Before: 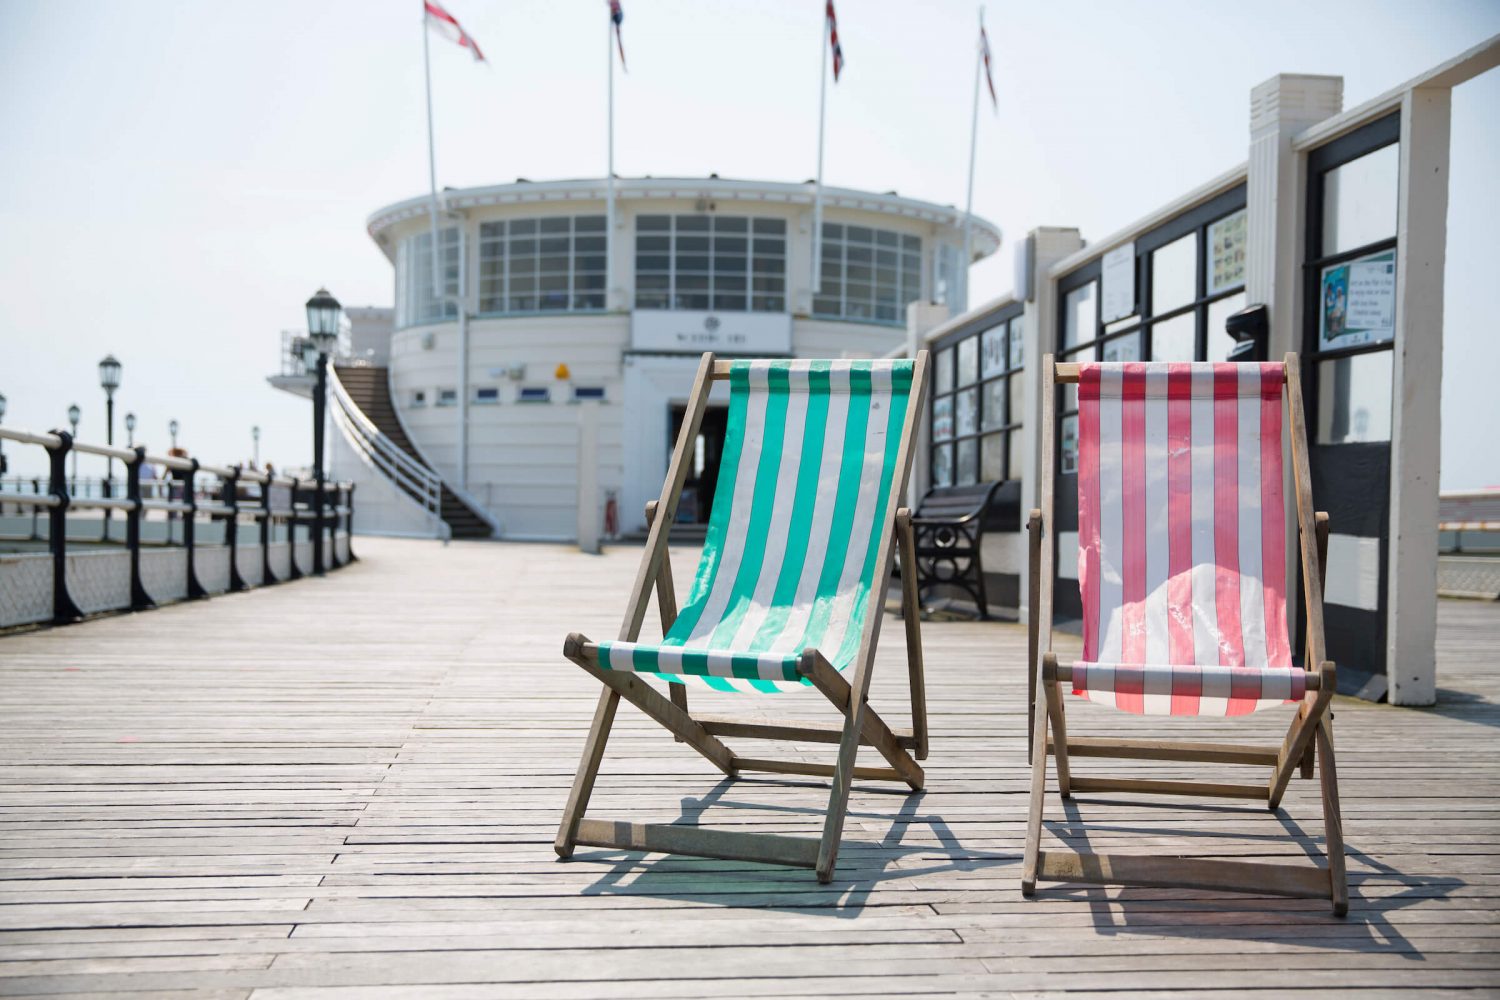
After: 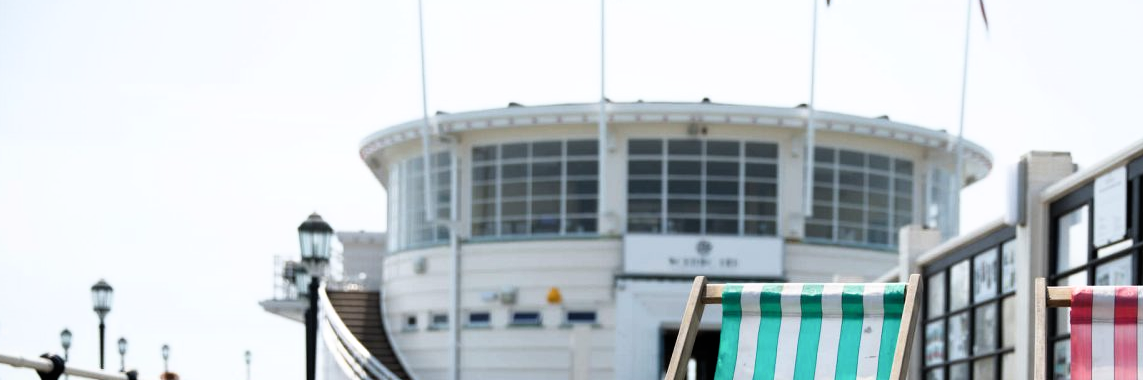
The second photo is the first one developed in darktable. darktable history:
filmic rgb: white relative exposure 2.34 EV, hardness 6.59
crop: left 0.579%, top 7.627%, right 23.167%, bottom 54.275%
